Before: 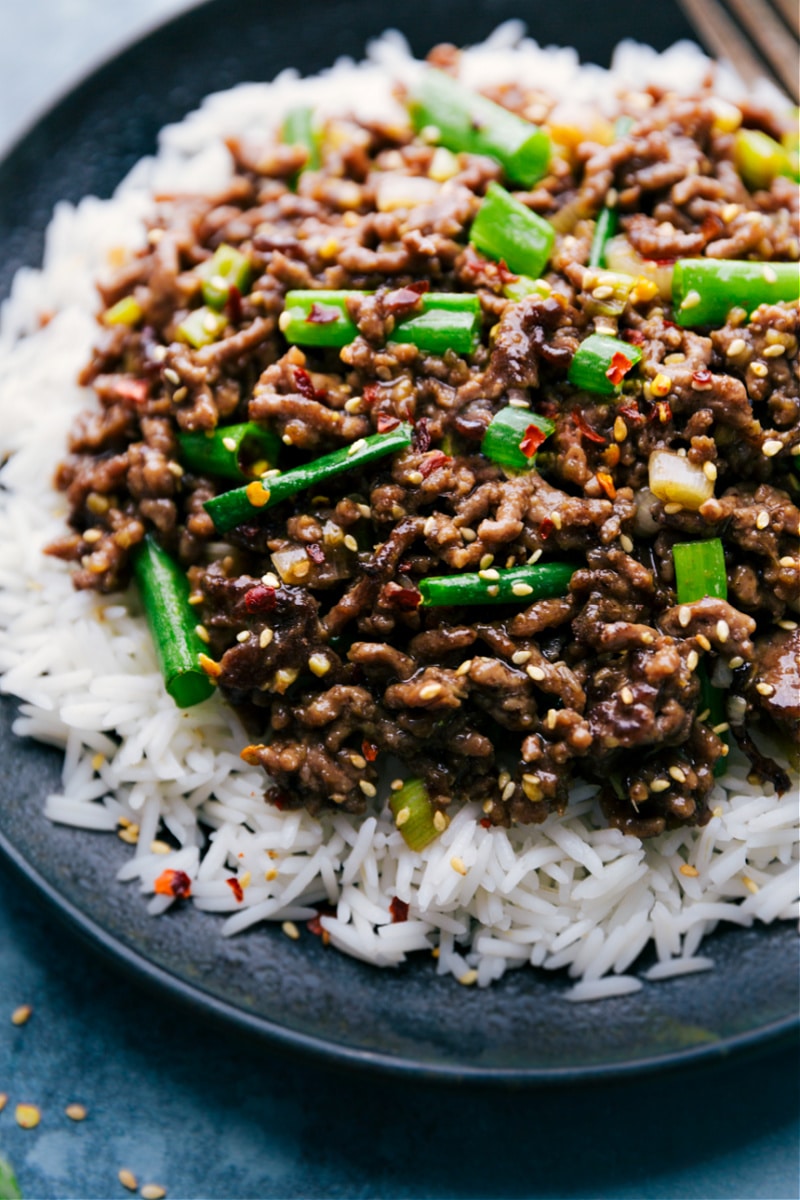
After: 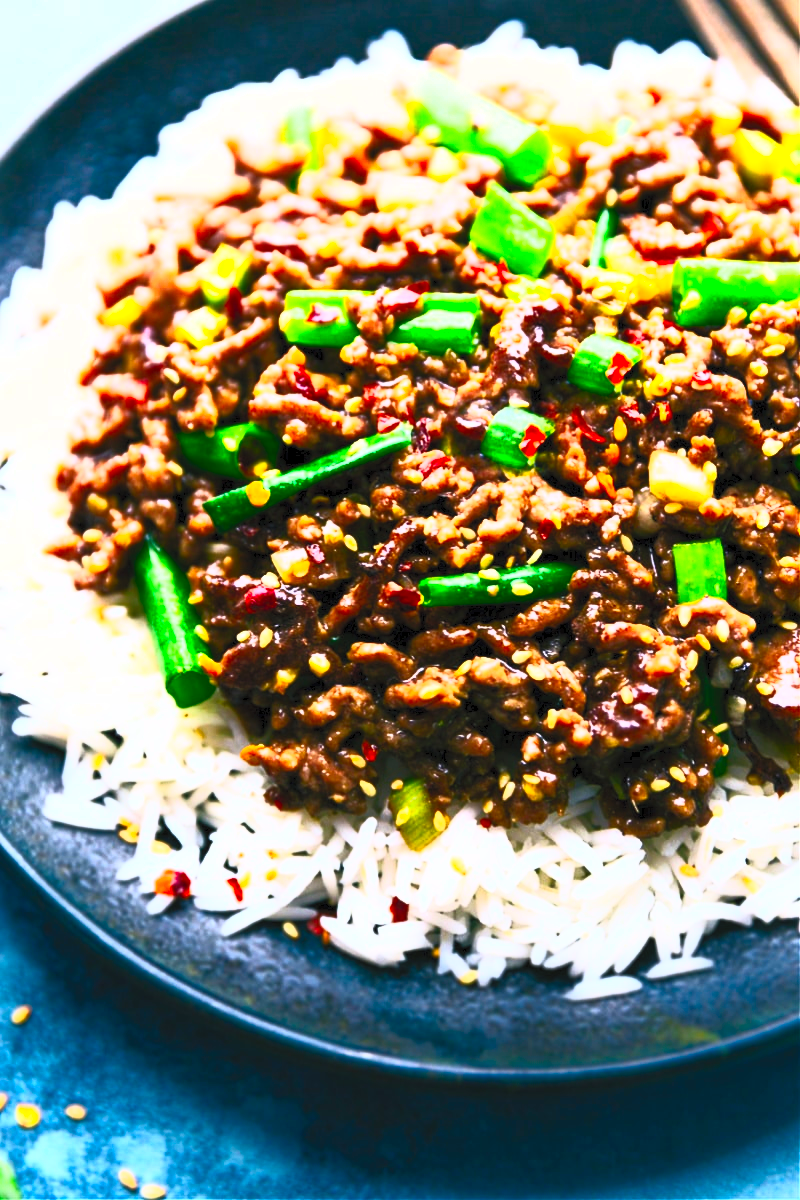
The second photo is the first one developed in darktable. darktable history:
tone equalizer: on, module defaults
contrast brightness saturation: contrast 1, brightness 1, saturation 1
